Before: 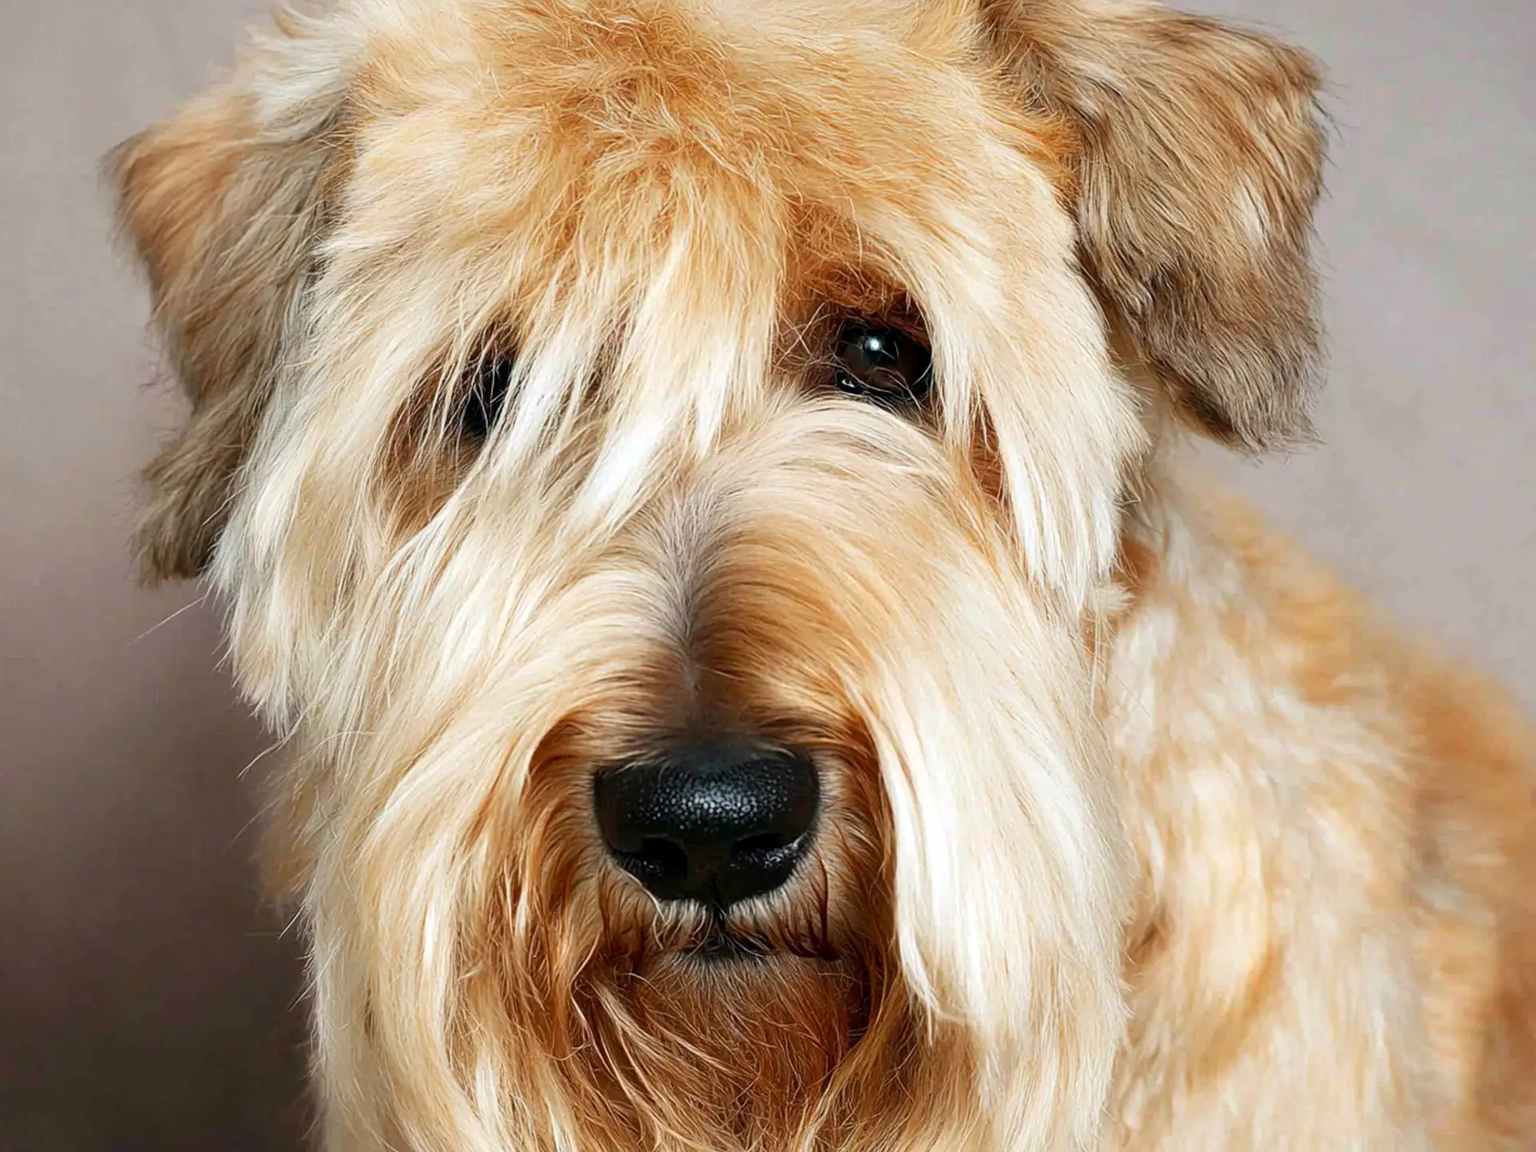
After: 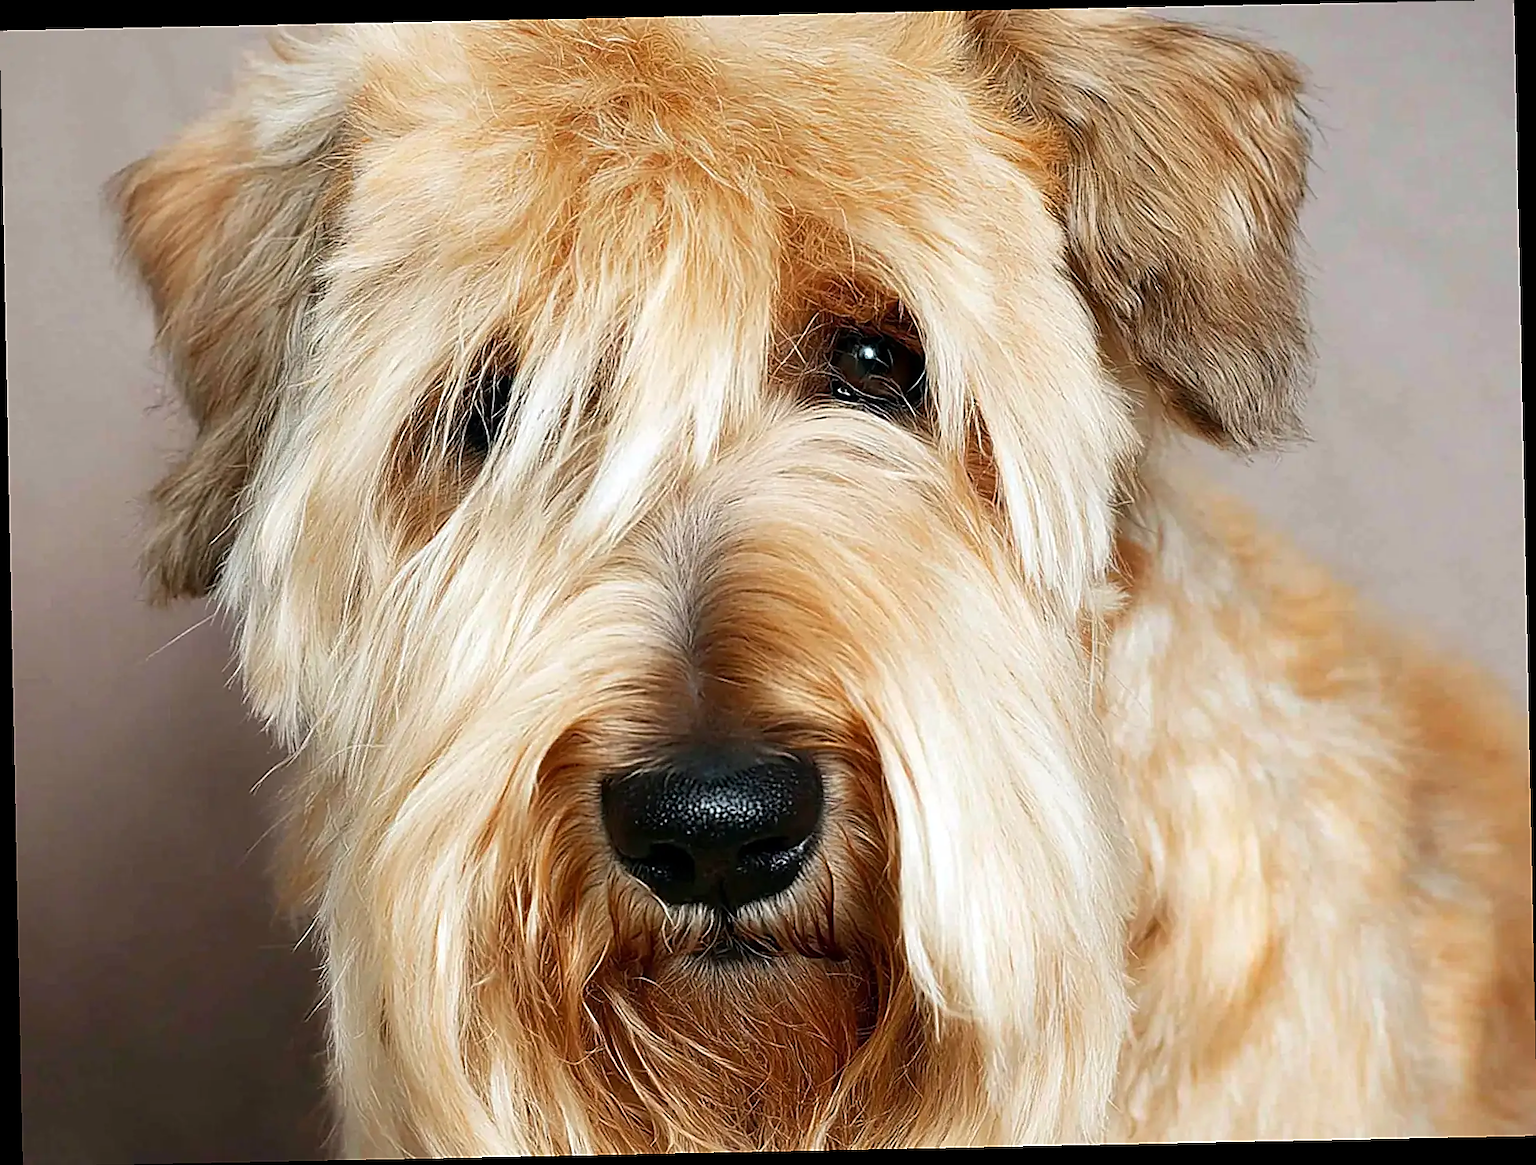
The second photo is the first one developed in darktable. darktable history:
sharpen: radius 1.4, amount 1.25, threshold 0.7
rotate and perspective: rotation -1.17°, automatic cropping off
